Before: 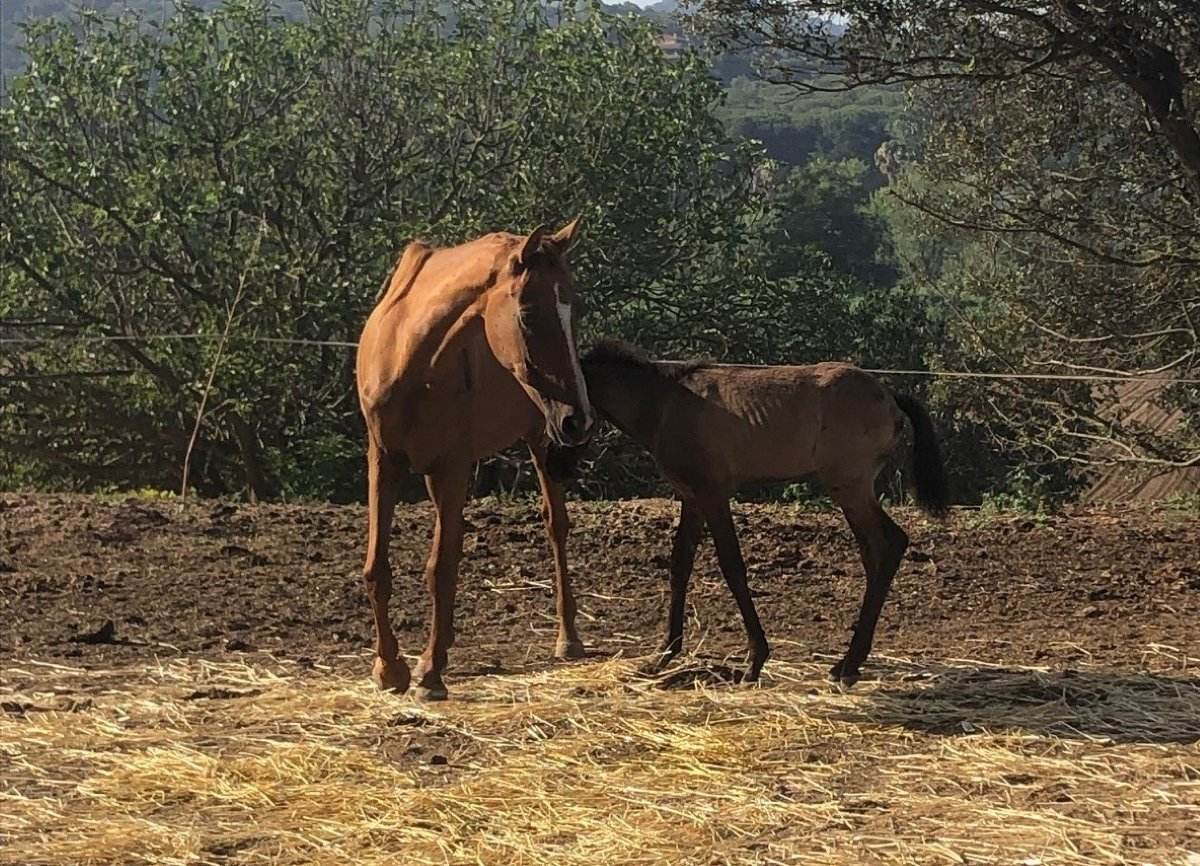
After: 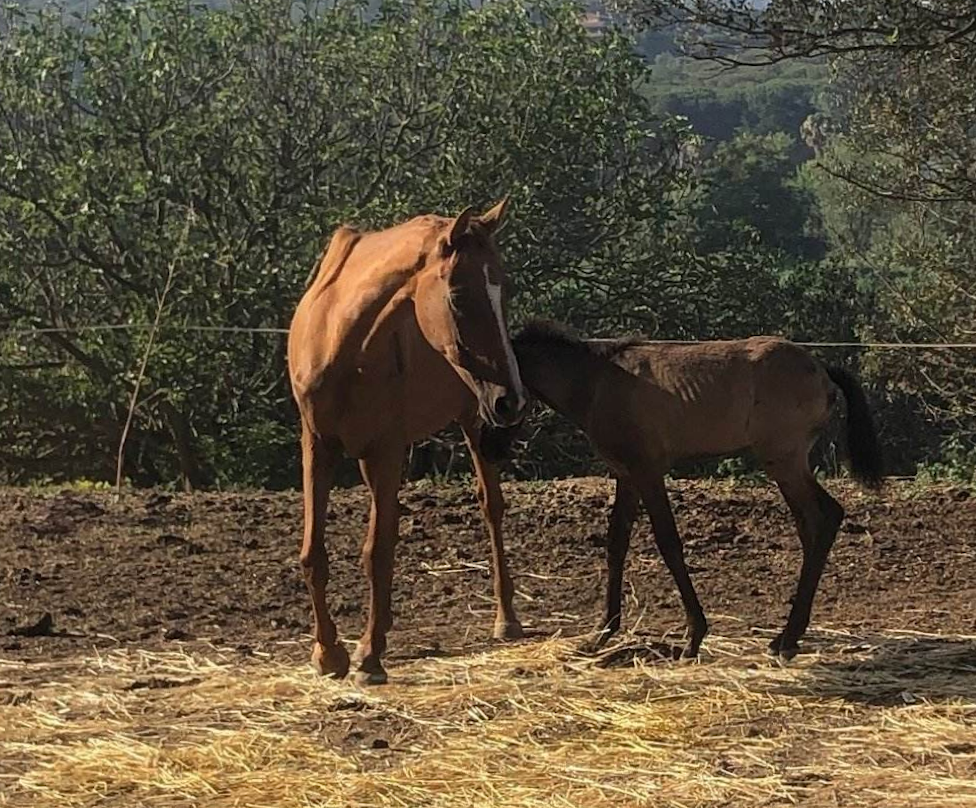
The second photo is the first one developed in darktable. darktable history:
tone equalizer: smoothing diameter 2.03%, edges refinement/feathering 21.2, mask exposure compensation -1.57 EV, filter diffusion 5
crop and rotate: angle 1.45°, left 4.099%, top 0.712%, right 11.734%, bottom 2.697%
